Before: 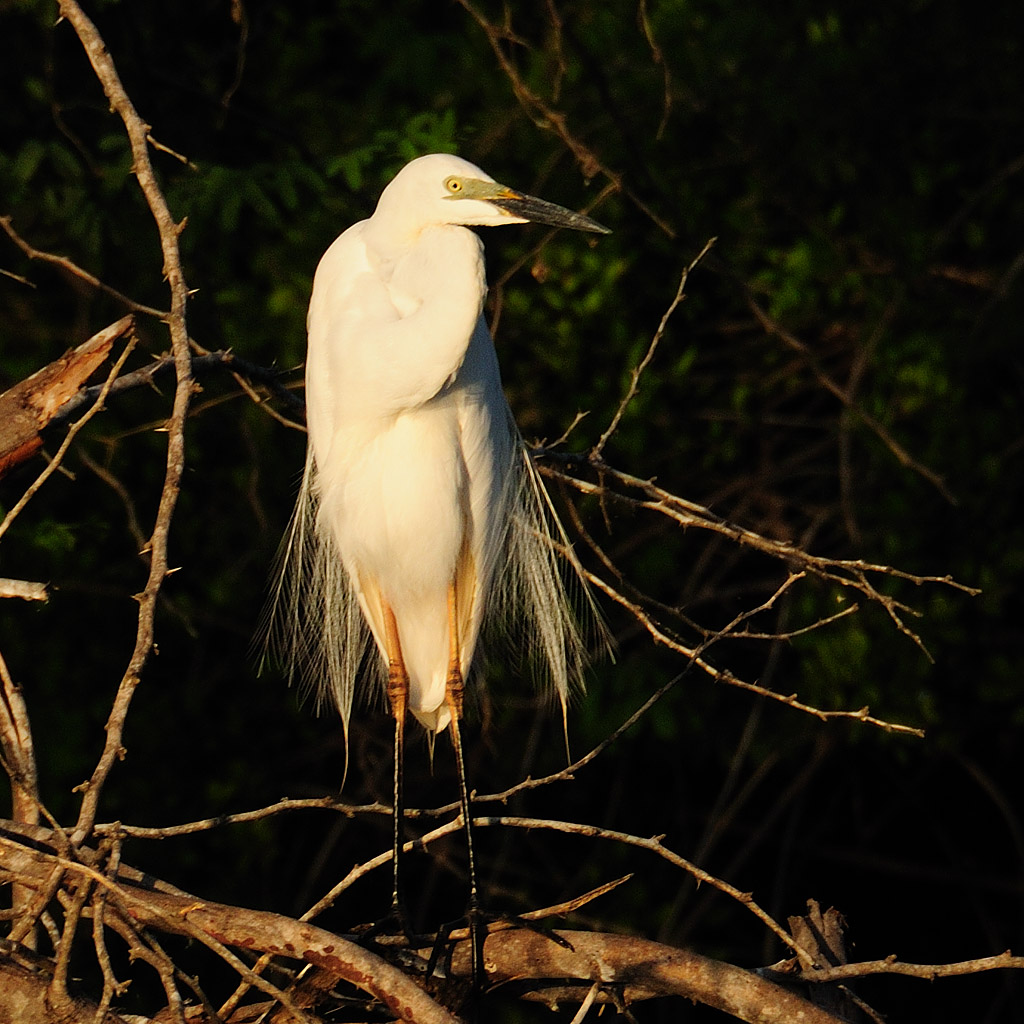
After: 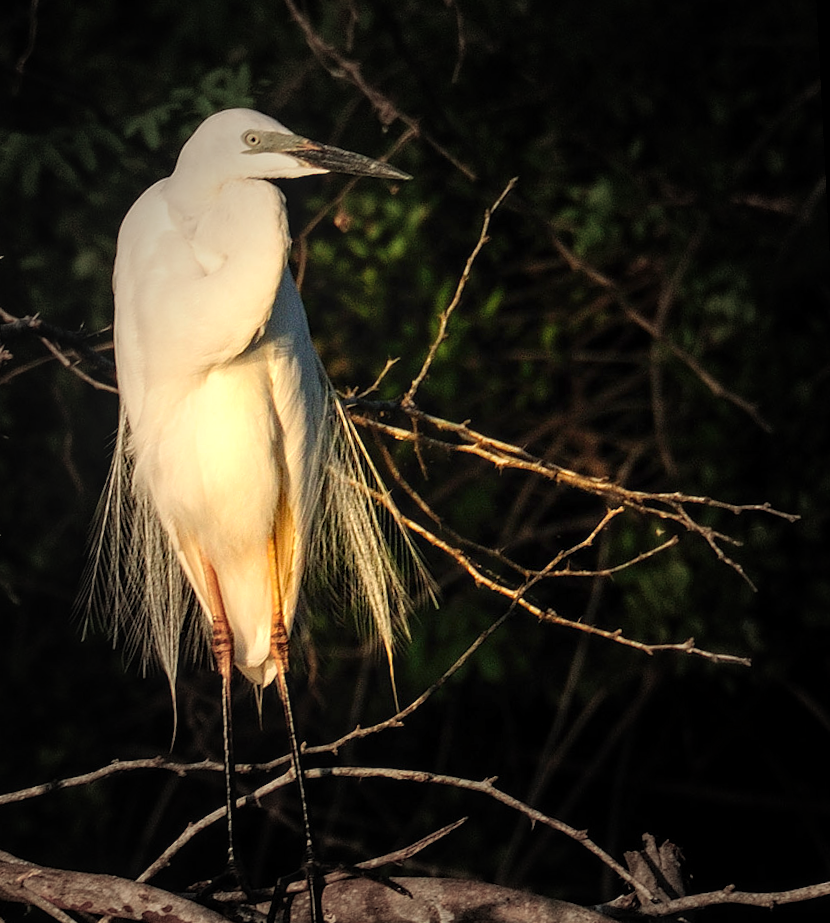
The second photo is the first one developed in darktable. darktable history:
white balance: red 1.045, blue 0.932
rotate and perspective: rotation -3°, crop left 0.031, crop right 0.968, crop top 0.07, crop bottom 0.93
crop: left 17.582%, bottom 0.031%
exposure: exposure 0.556 EV, compensate highlight preservation false
vignetting: fall-off start 40%, fall-off radius 40%
rgb levels: preserve colors max RGB
local contrast: detail 130%
